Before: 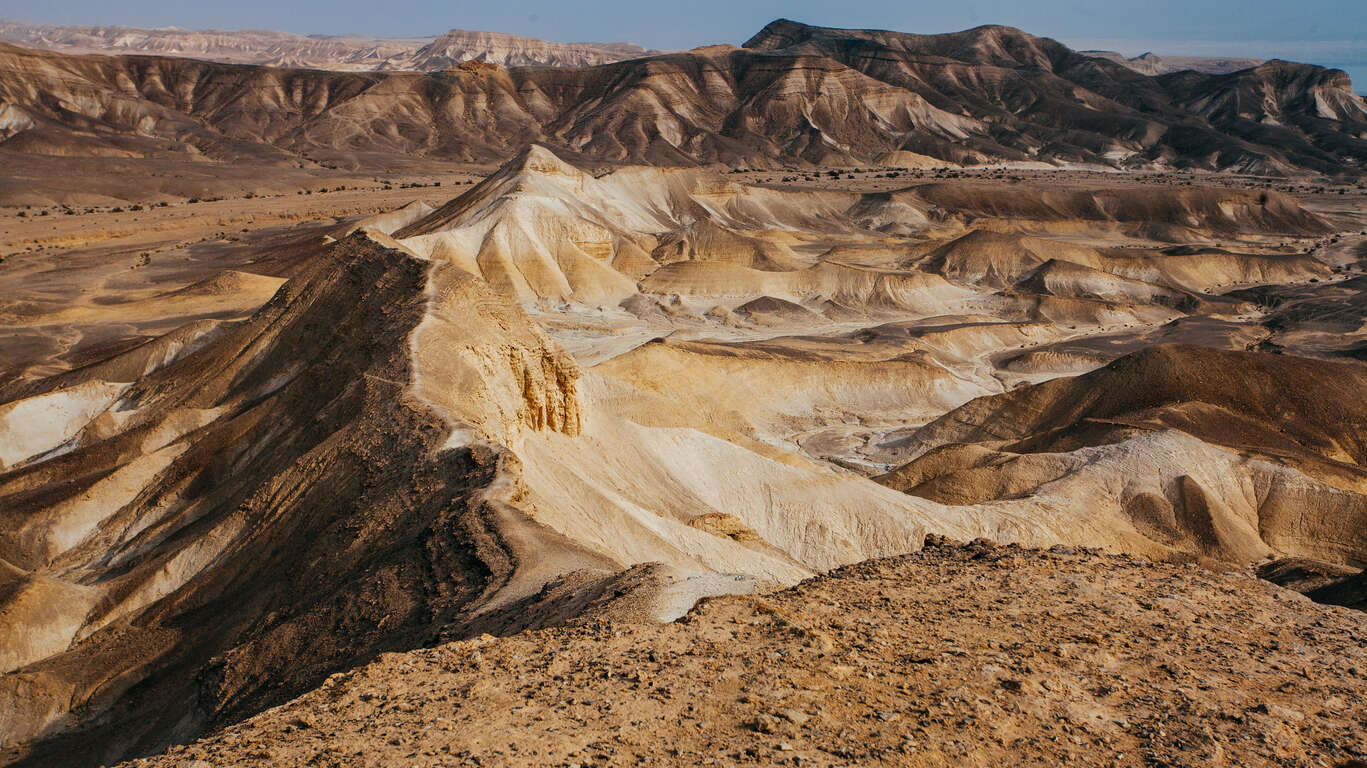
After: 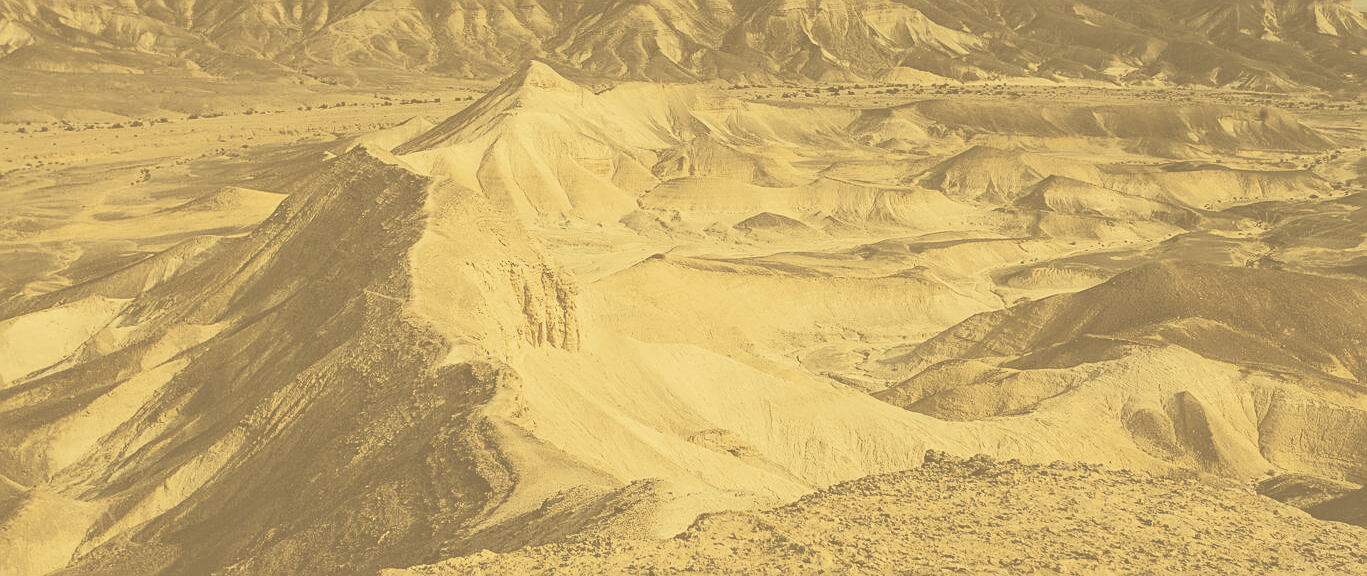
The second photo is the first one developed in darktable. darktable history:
exposure: compensate highlight preservation false
crop: top 11.013%, bottom 13.934%
base curve: curves: ch0 [(0, 0) (0.073, 0.04) (0.157, 0.139) (0.492, 0.492) (0.758, 0.758) (1, 1)]
sharpen: on, module defaults
color correction: highlights a* -0.598, highlights b* 39.68, shadows a* 9.67, shadows b* -0.422
velvia: on, module defaults
contrast brightness saturation: contrast -0.337, brightness 0.75, saturation -0.778
